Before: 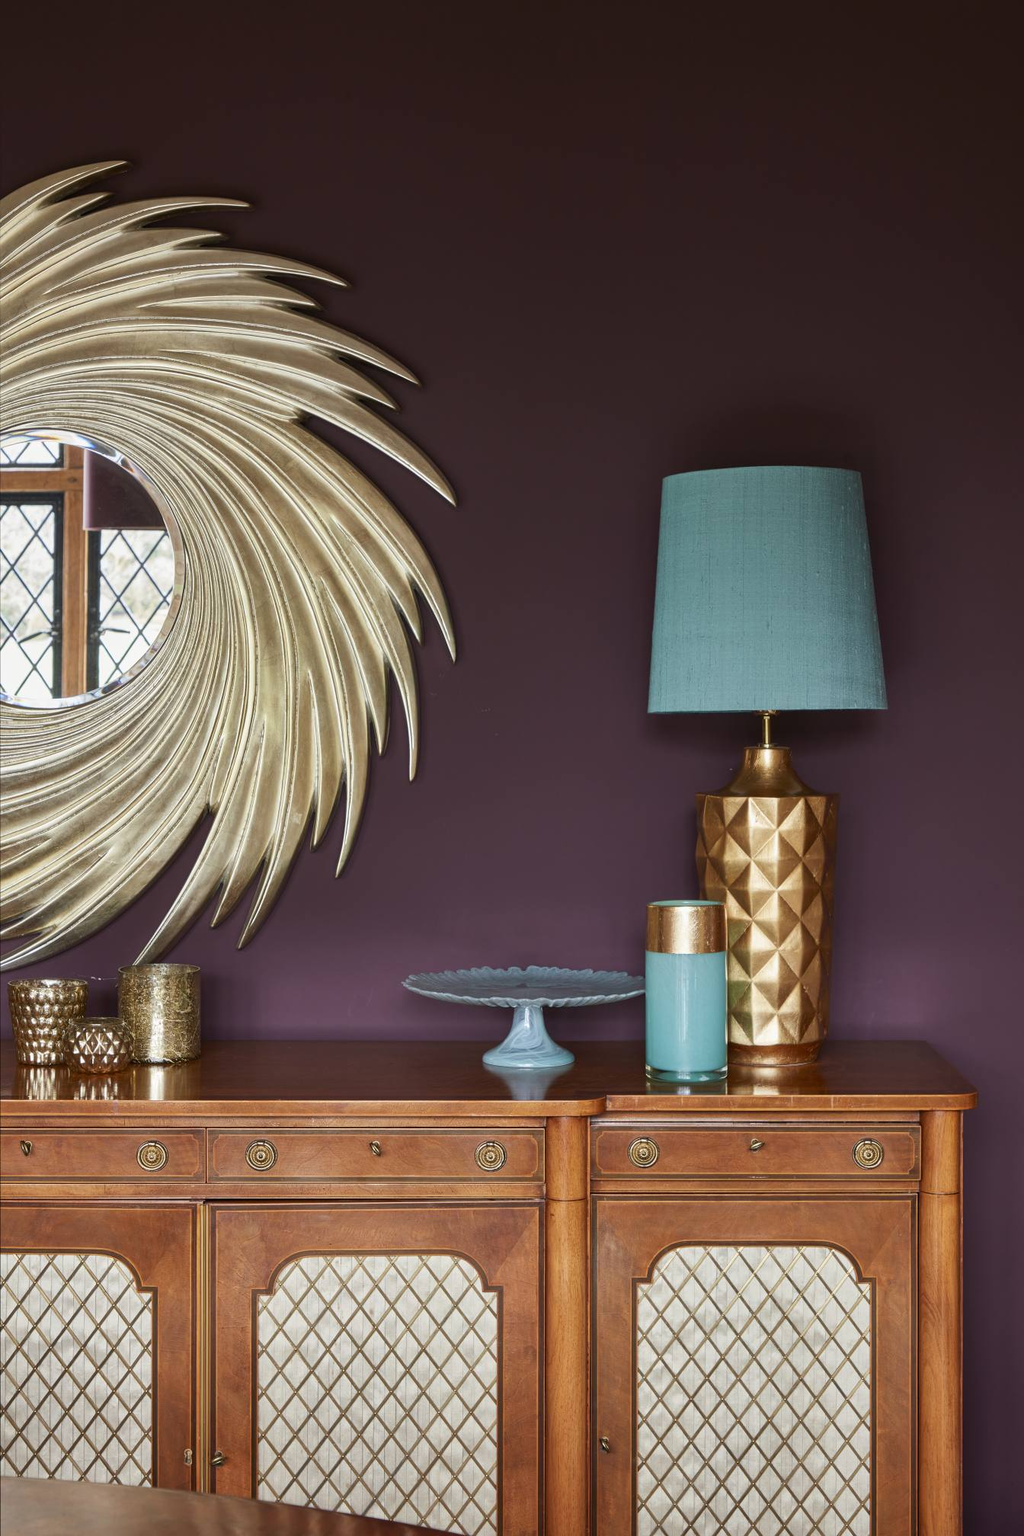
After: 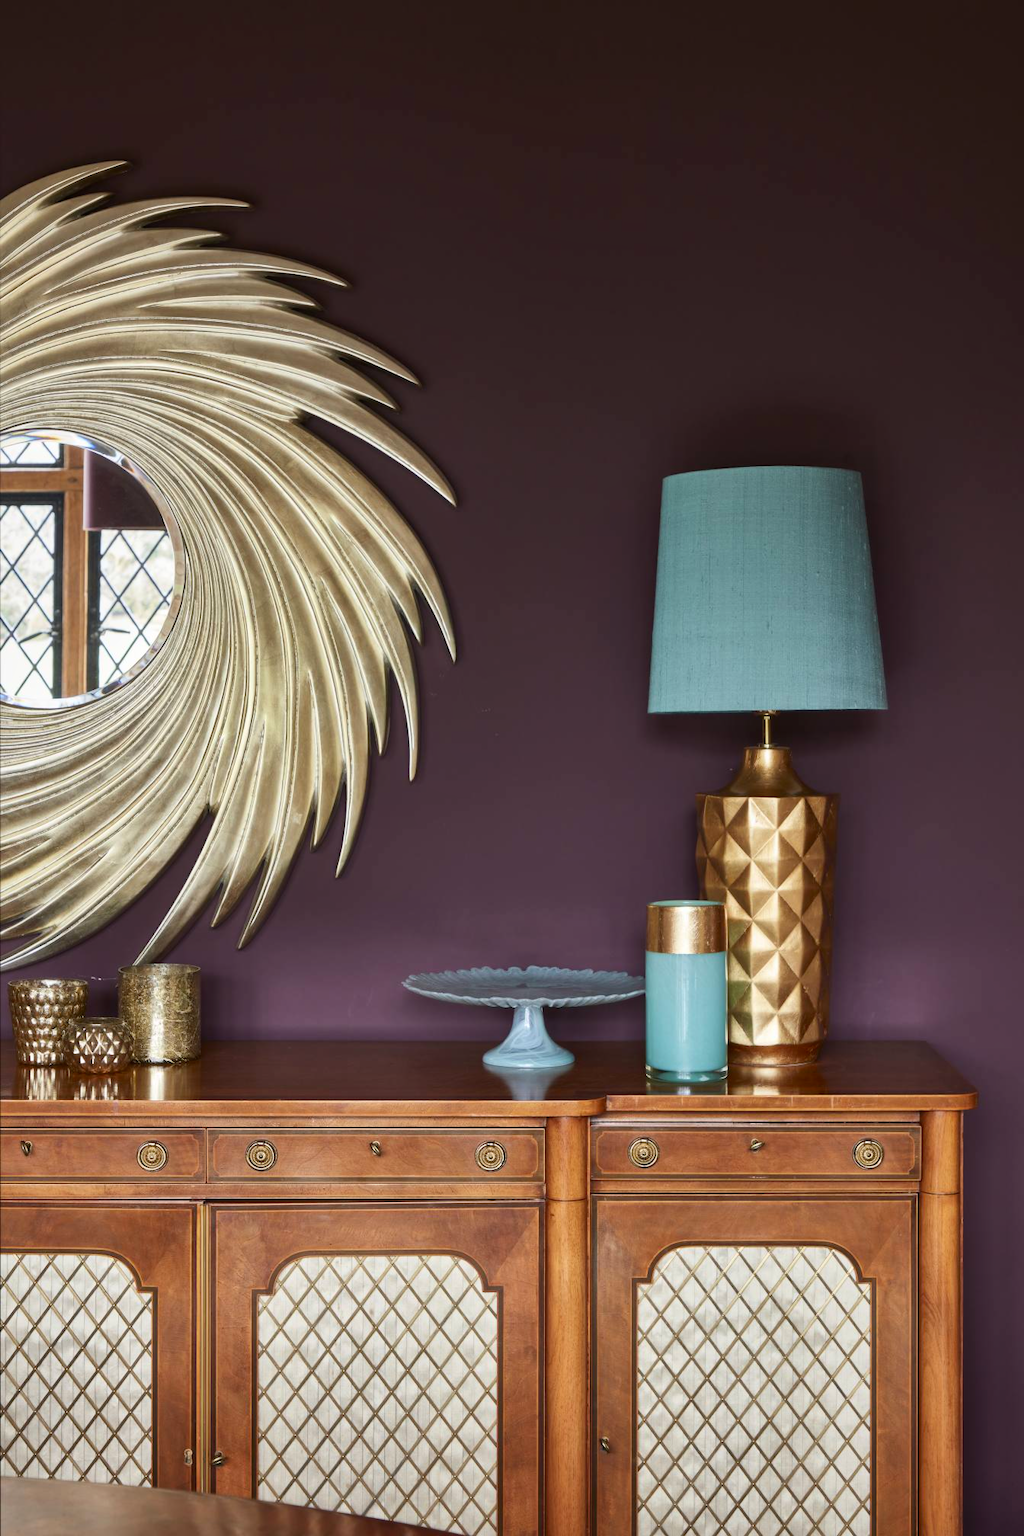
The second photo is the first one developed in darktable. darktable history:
local contrast: mode bilateral grid, contrast 20, coarseness 50, detail 120%, midtone range 0.2
contrast brightness saturation: contrast 0.1, brightness 0.03, saturation 0.09
contrast equalizer: y [[0.5 ×4, 0.467, 0.376], [0.5 ×6], [0.5 ×6], [0 ×6], [0 ×6]]
